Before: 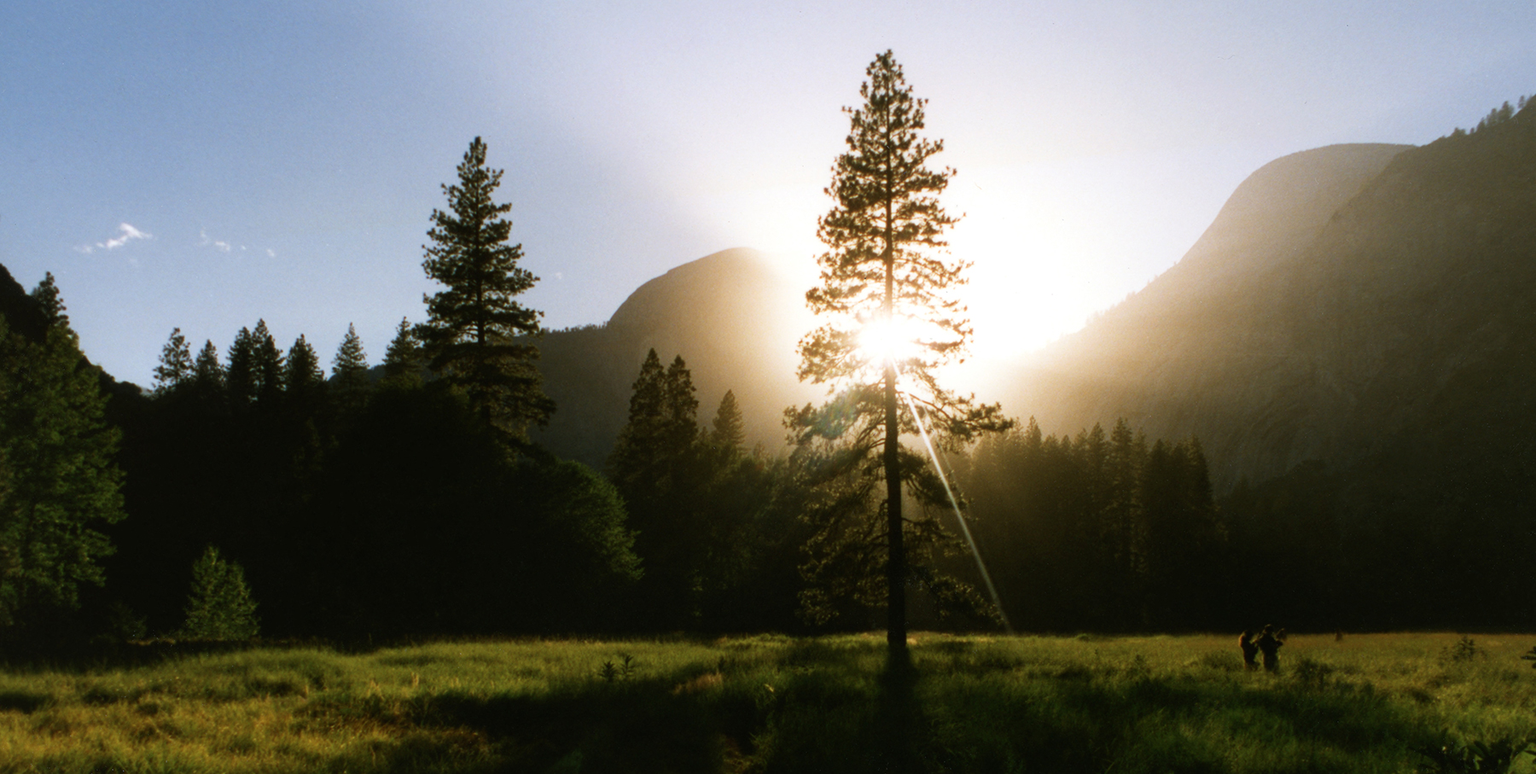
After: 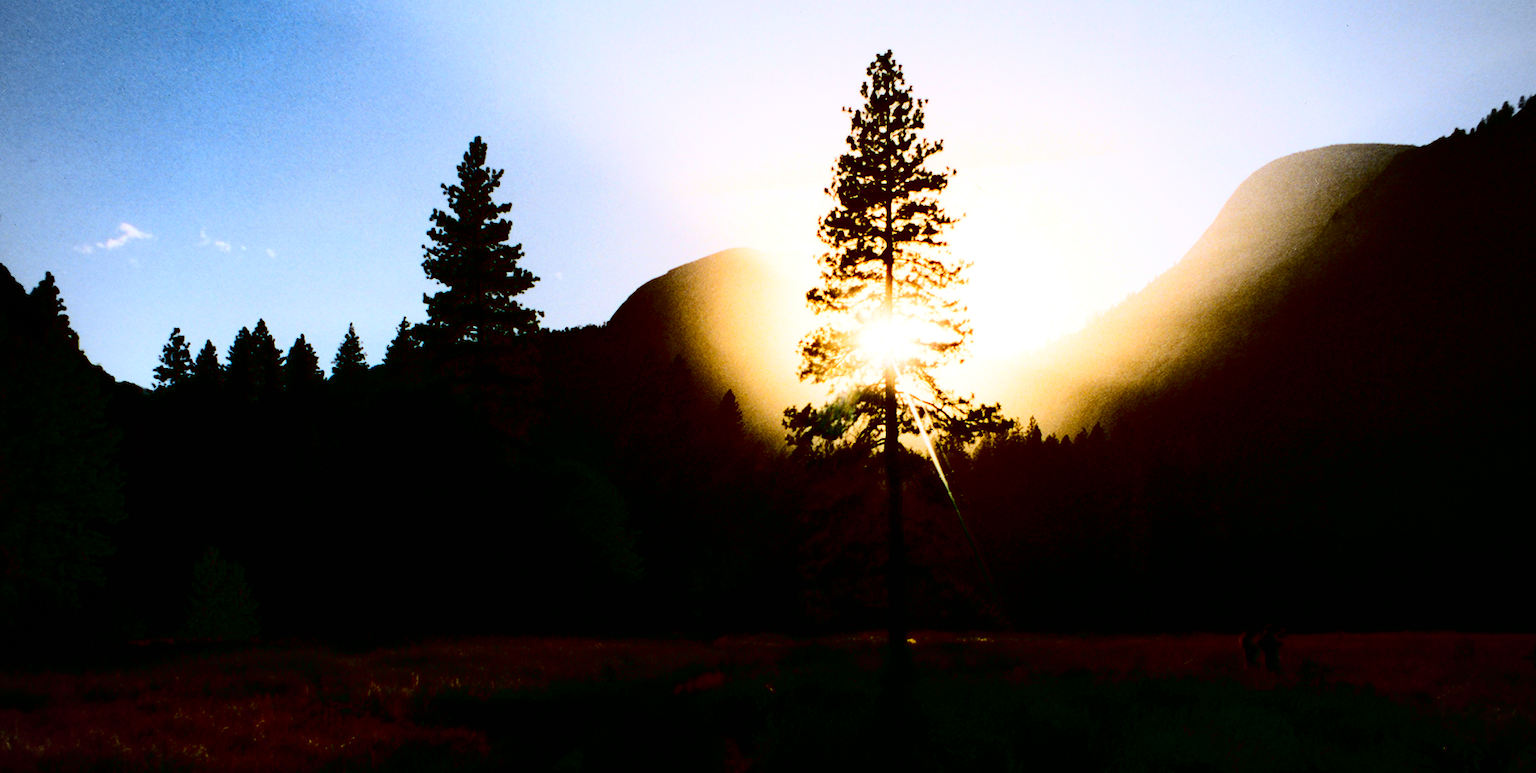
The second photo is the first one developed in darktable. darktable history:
contrast brightness saturation: contrast 0.77, brightness -1, saturation 1
vignetting: unbound false
